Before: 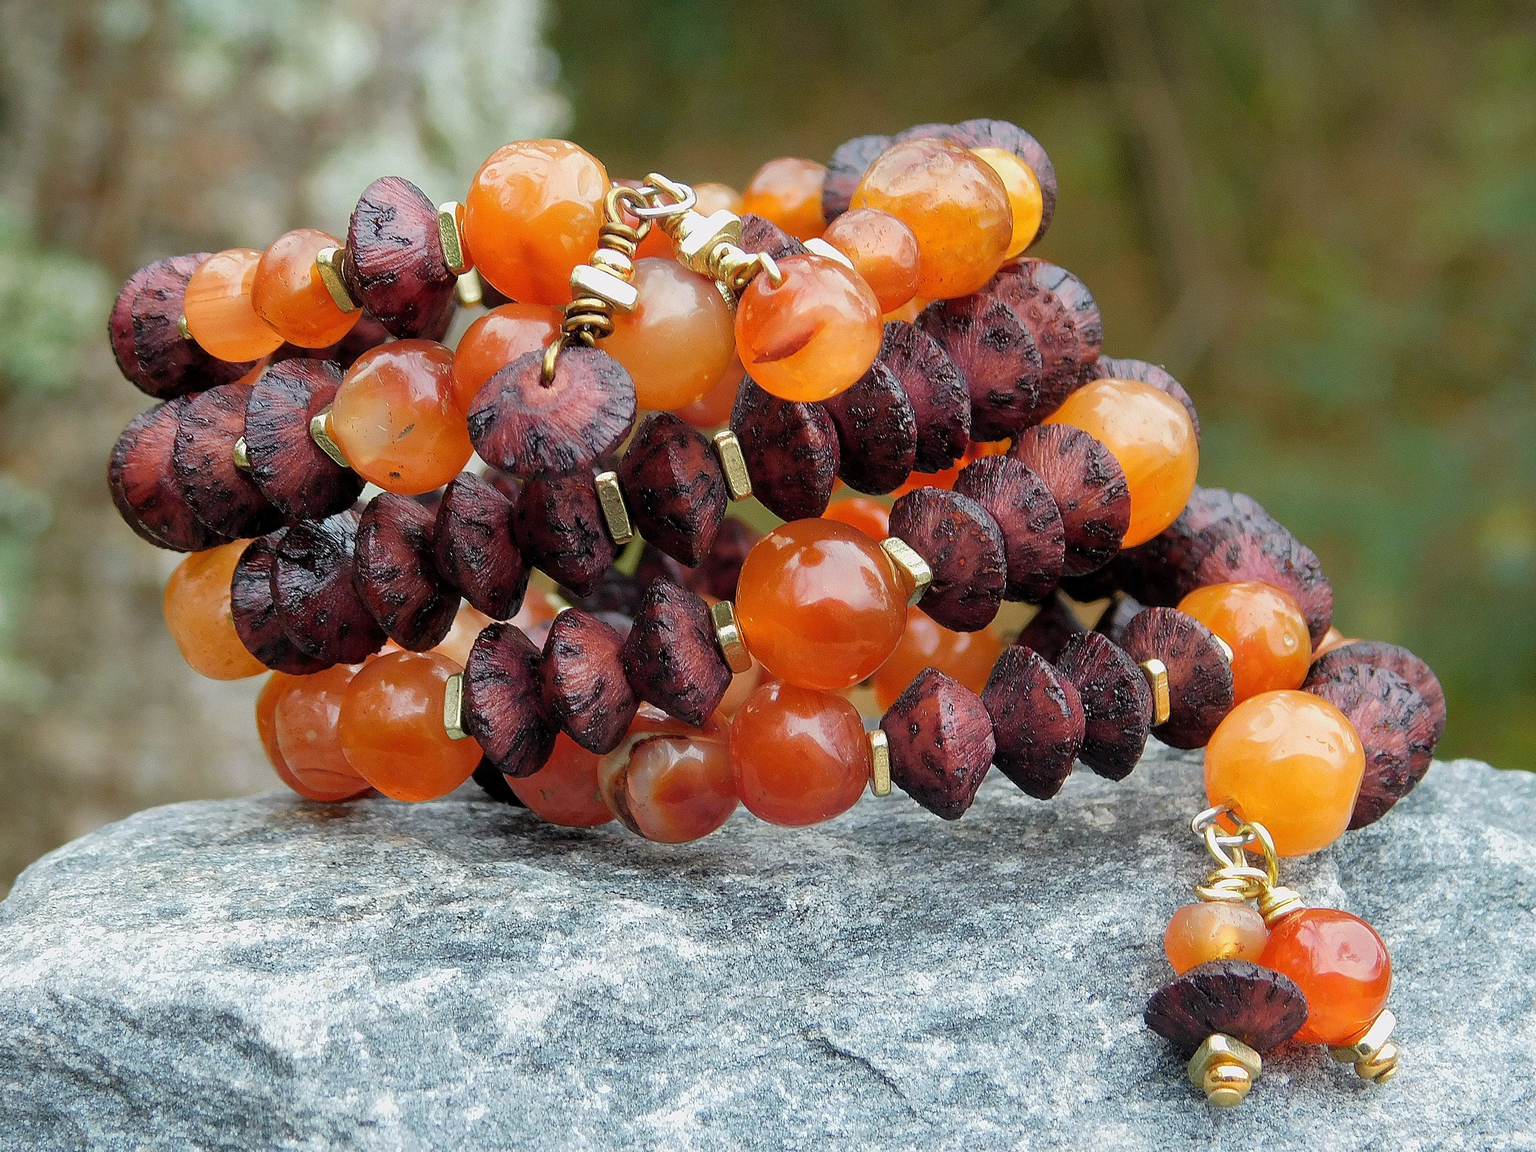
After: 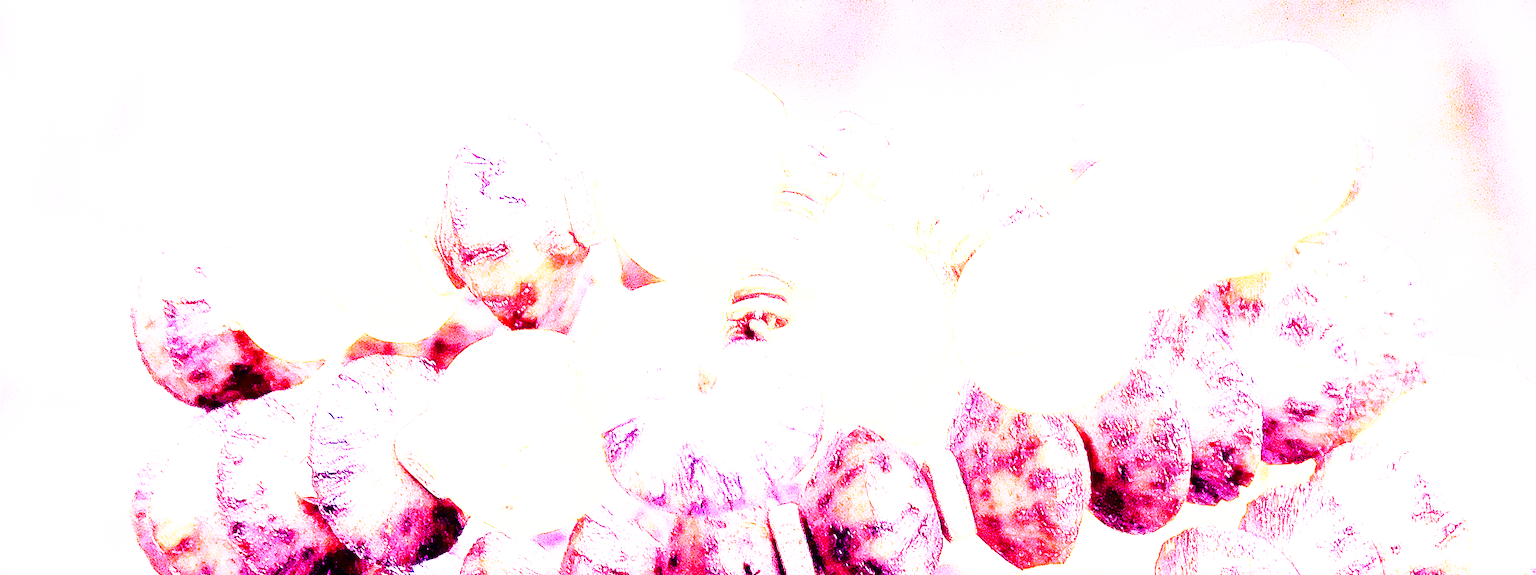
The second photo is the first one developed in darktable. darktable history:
crop: left 0.579%, top 7.627%, right 23.167%, bottom 54.275%
white balance: red 8, blue 8
base curve: curves: ch0 [(0, 0) (0.026, 0.03) (0.109, 0.232) (0.351, 0.748) (0.669, 0.968) (1, 1)], preserve colors none
